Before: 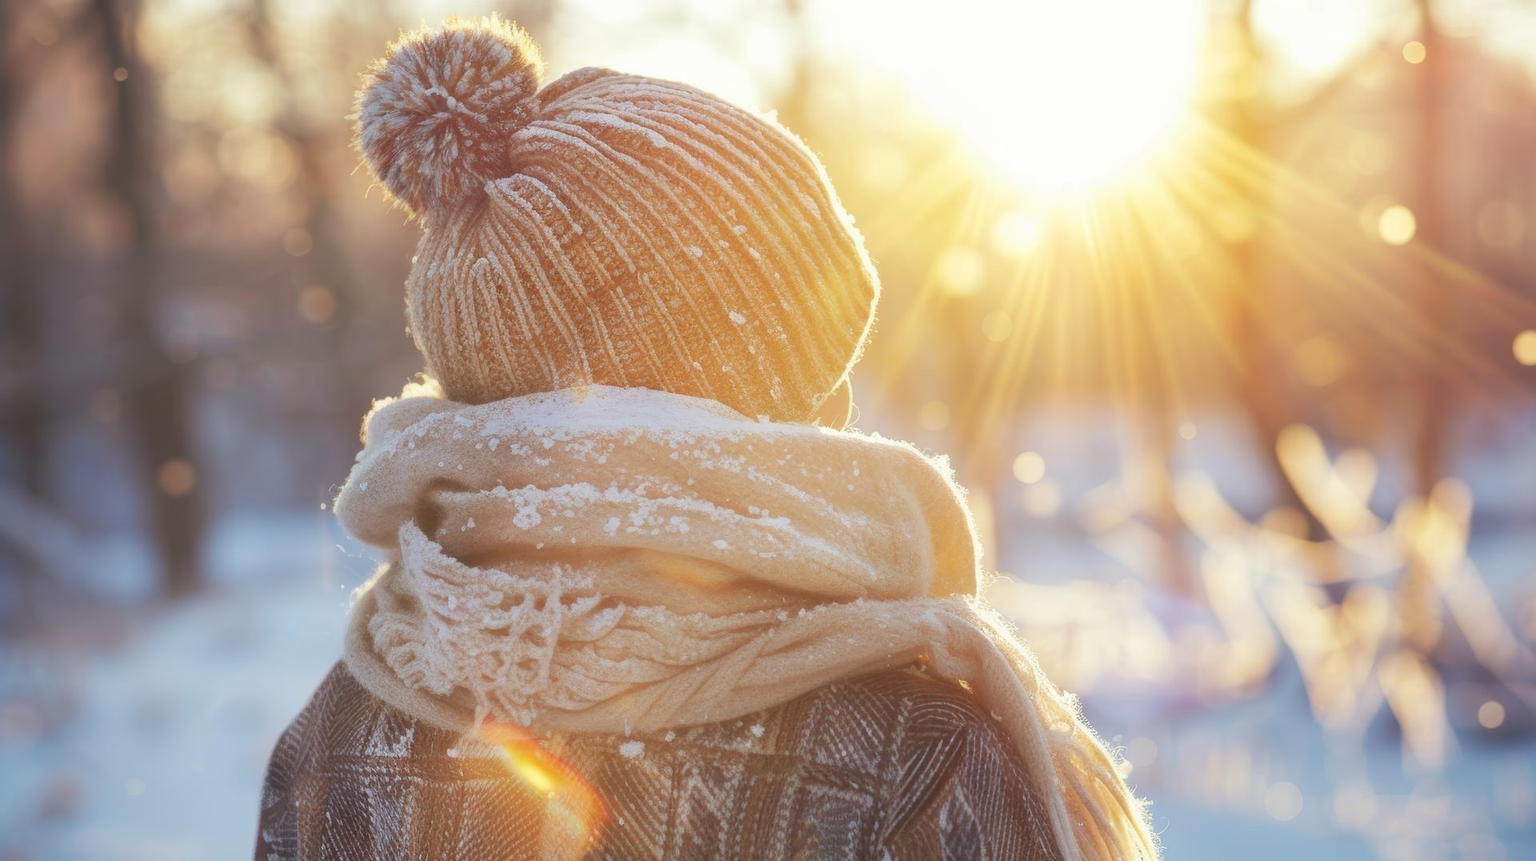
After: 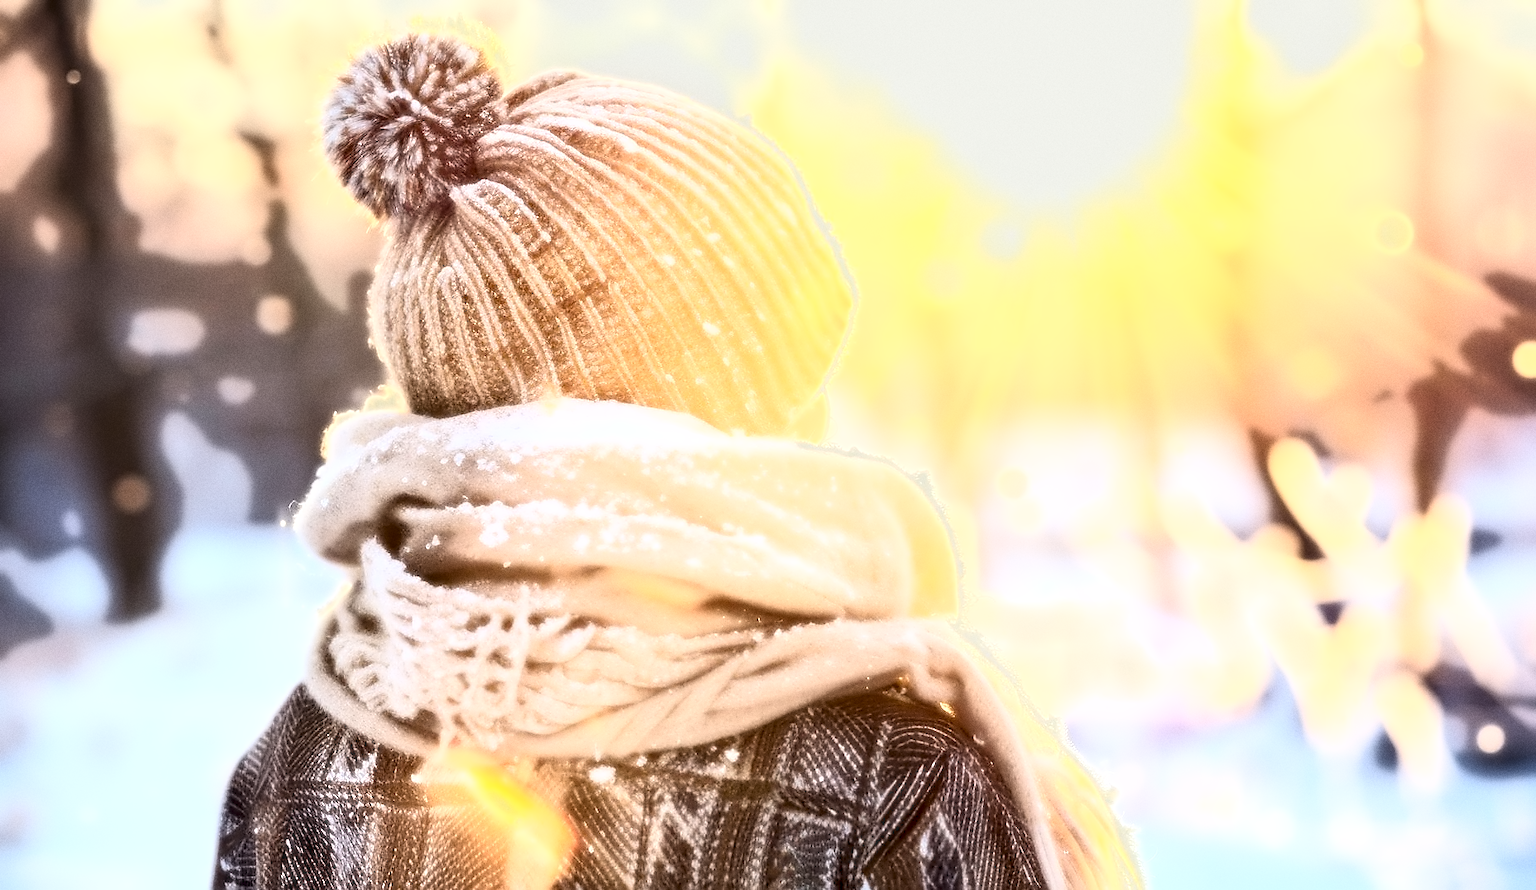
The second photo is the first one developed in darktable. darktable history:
sharpen: on, module defaults
contrast equalizer: octaves 7, y [[0.5, 0.542, 0.583, 0.625, 0.667, 0.708], [0.5 ×6], [0.5 ×6], [0, 0.033, 0.067, 0.1, 0.133, 0.167], [0, 0.05, 0.1, 0.15, 0.2, 0.25]]
crop and rotate: left 3.238%
exposure: black level correction 0.029, exposure -0.073 EV, compensate highlight preservation false
grain: on, module defaults
tone equalizer: -8 EV -0.75 EV, -7 EV -0.7 EV, -6 EV -0.6 EV, -5 EV -0.4 EV, -3 EV 0.4 EV, -2 EV 0.6 EV, -1 EV 0.7 EV, +0 EV 0.75 EV, edges refinement/feathering 500, mask exposure compensation -1.57 EV, preserve details no
bloom: size 0%, threshold 54.82%, strength 8.31%
